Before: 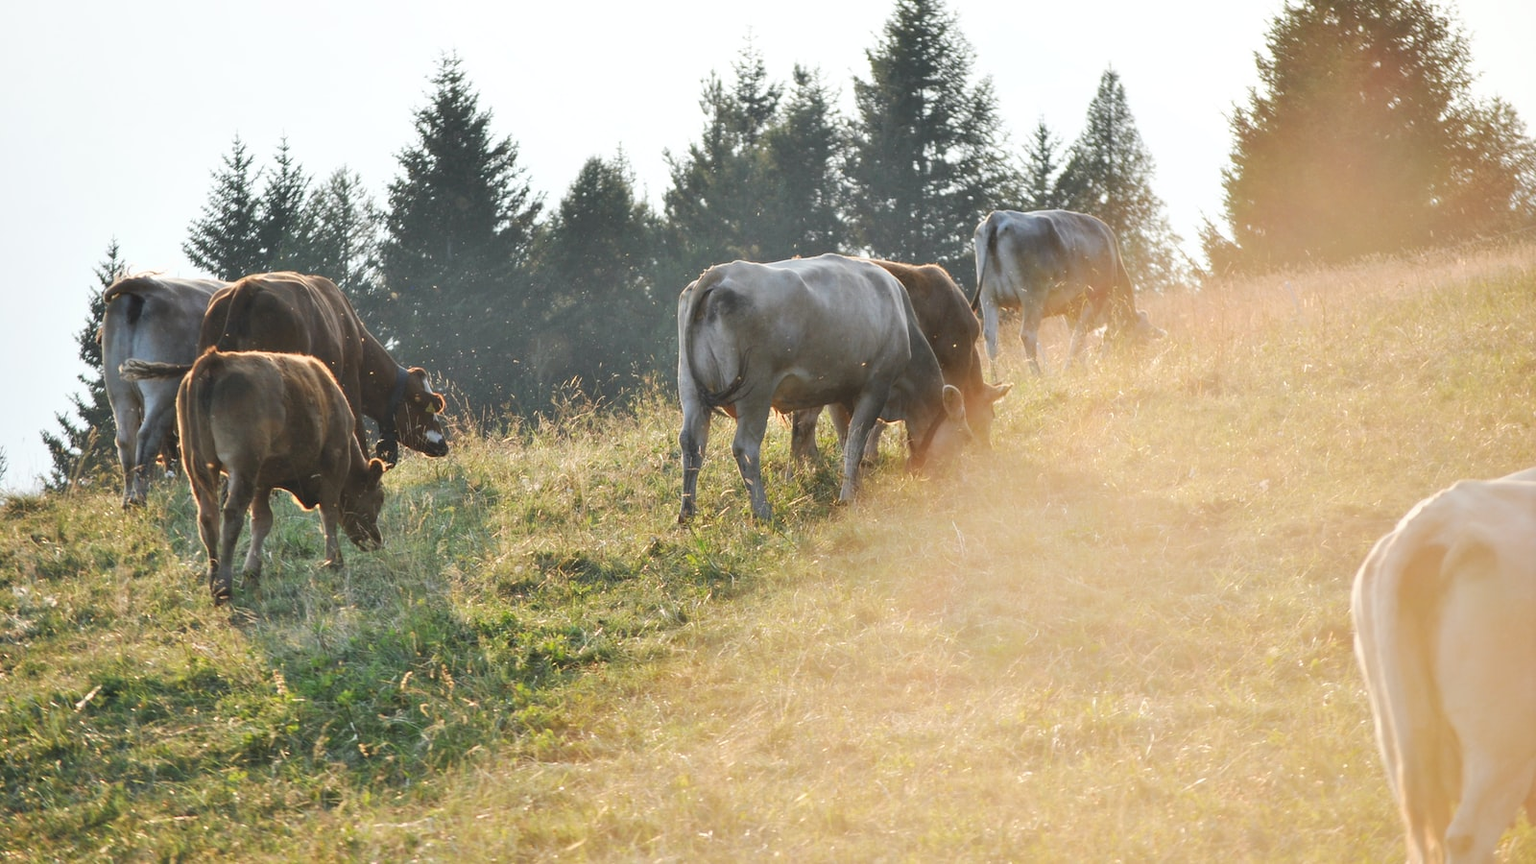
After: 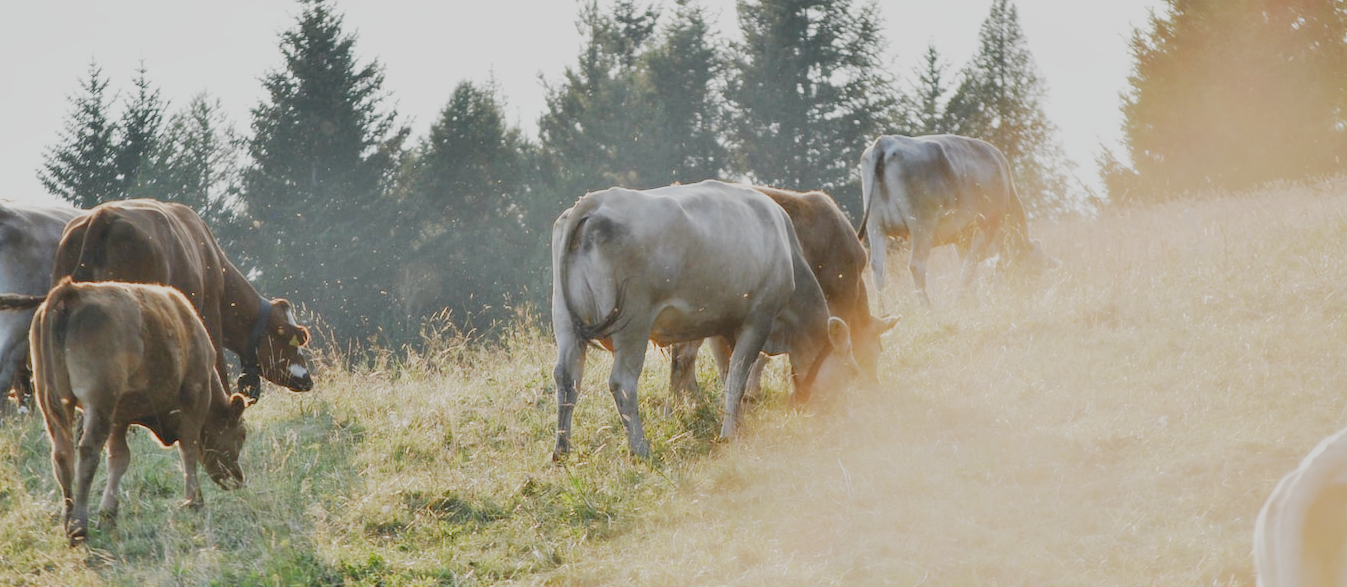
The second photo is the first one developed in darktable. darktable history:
crop and rotate: left 9.65%, top 9.443%, right 6.117%, bottom 25.27%
filmic rgb: black relative exposure -7.31 EV, white relative exposure 5.05 EV, hardness 3.21, add noise in highlights 0.001, preserve chrominance no, color science v3 (2019), use custom middle-gray values true, contrast in highlights soft
shadows and highlights: radius 120.44, shadows 21.77, white point adjustment -9.67, highlights -15.18, soften with gaussian
exposure: black level correction 0, exposure 0.893 EV, compensate highlight preservation false
